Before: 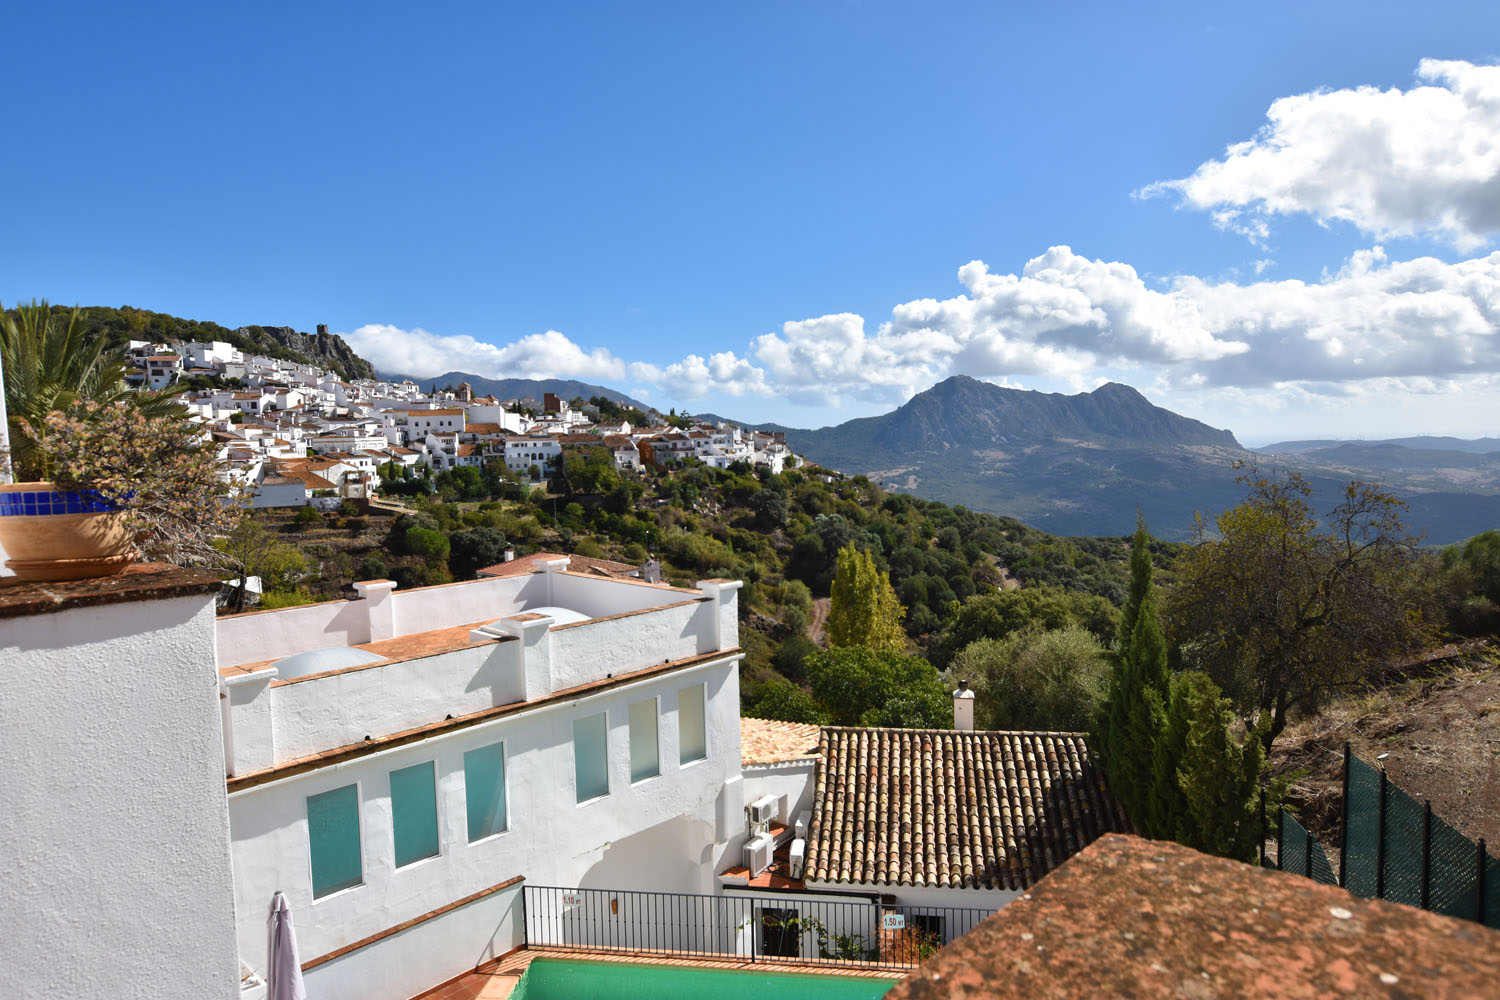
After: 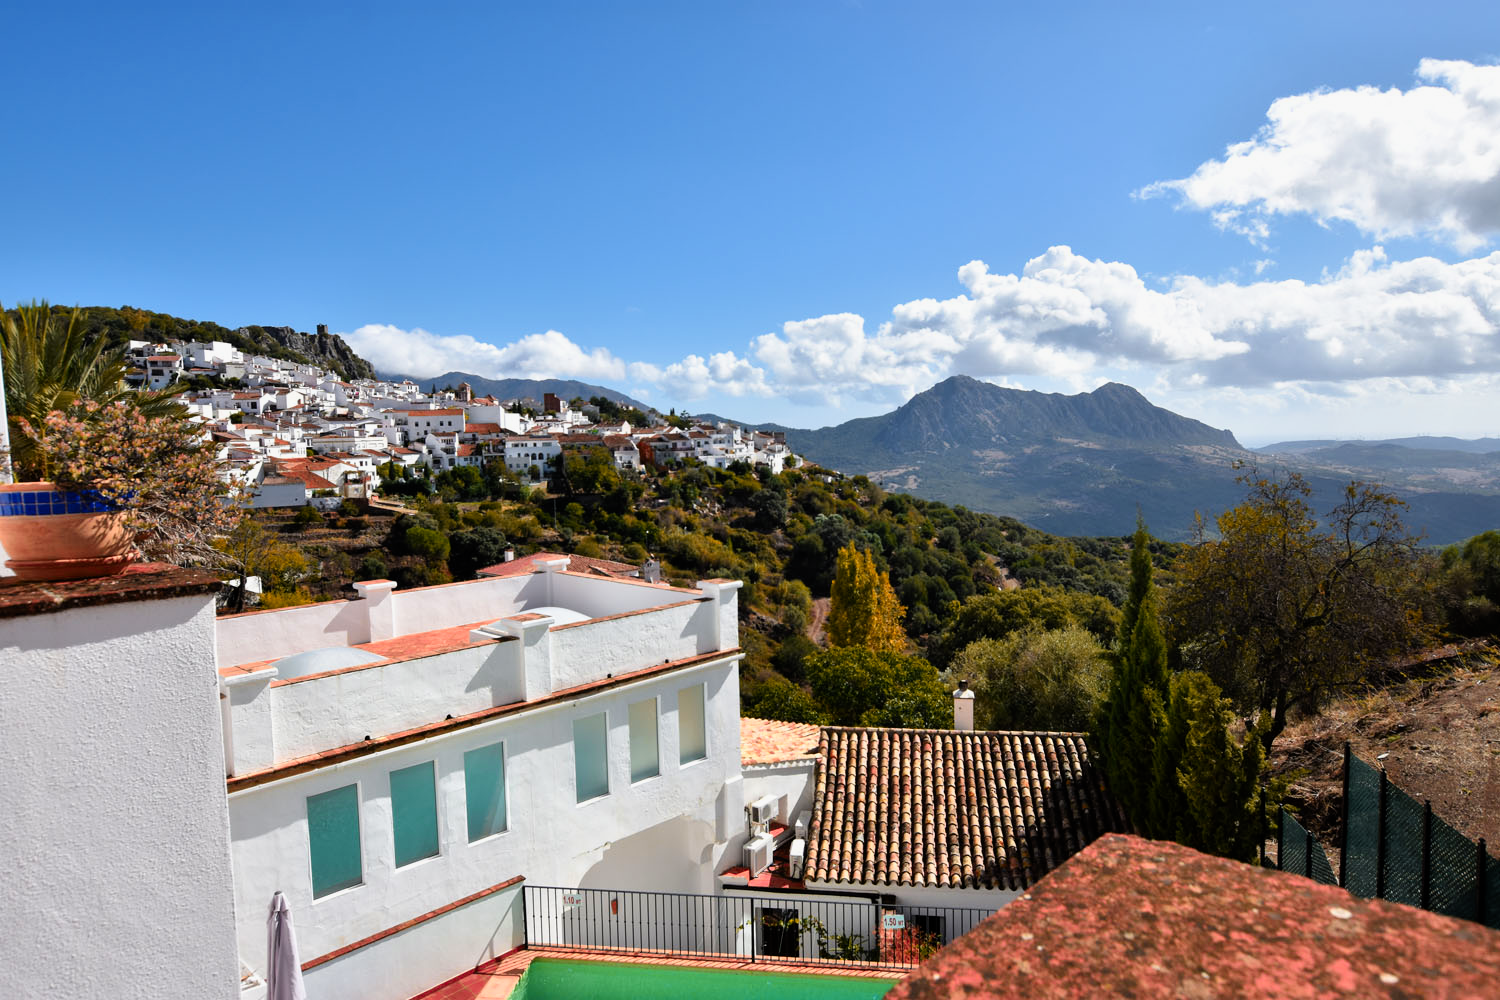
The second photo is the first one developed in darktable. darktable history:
filmic rgb: black relative exposure -12.77 EV, white relative exposure 2.81 EV, target black luminance 0%, hardness 8.56, latitude 70.74%, contrast 1.135, shadows ↔ highlights balance -0.726%
color zones: curves: ch1 [(0.24, 0.634) (0.75, 0.5)]; ch2 [(0.253, 0.437) (0.745, 0.491)], mix 38.85%
